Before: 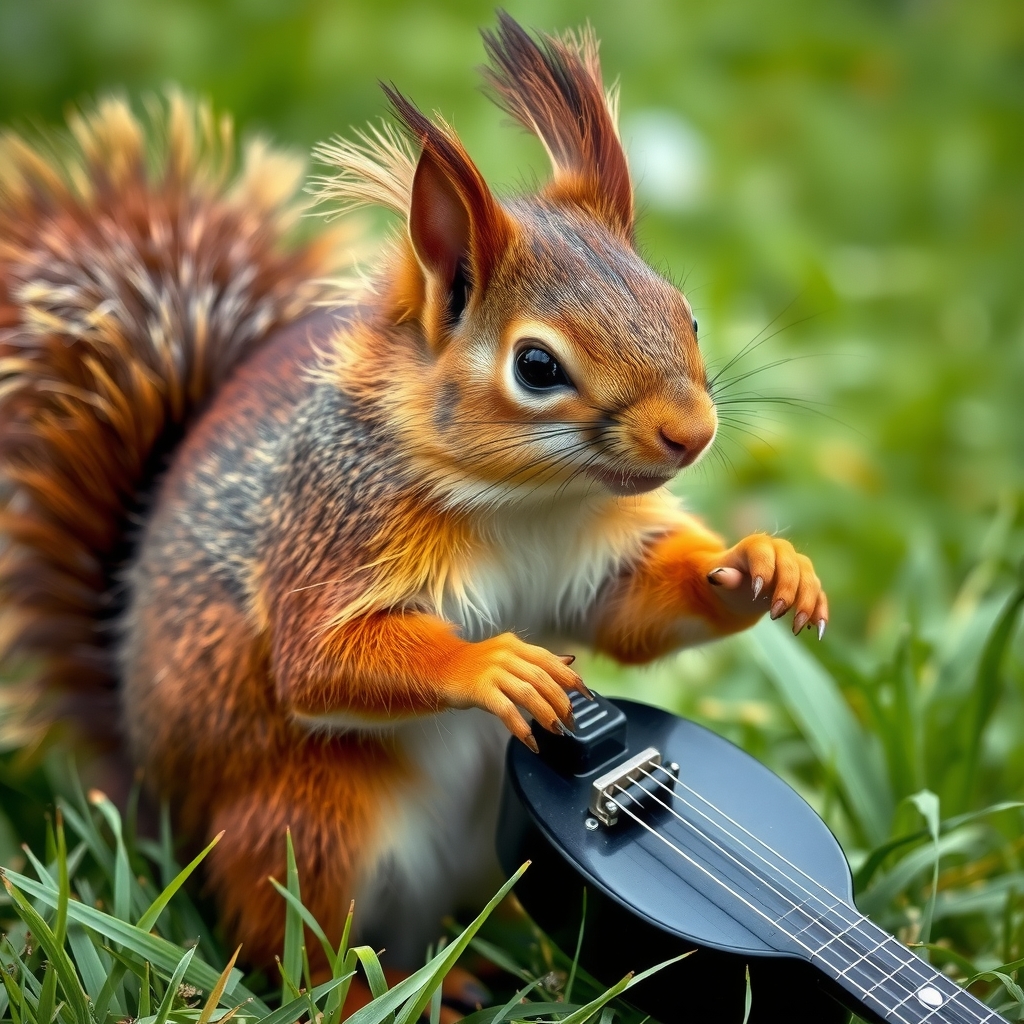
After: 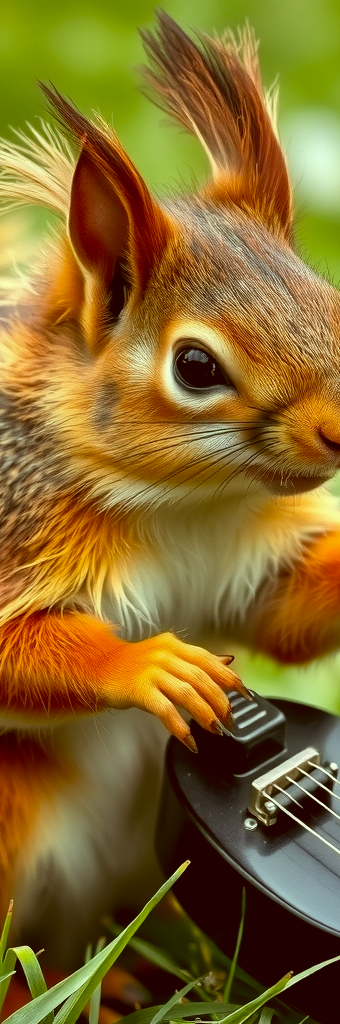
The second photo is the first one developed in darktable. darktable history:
crop: left 33.36%, right 33.36%
color correction: highlights a* -5.3, highlights b* 9.8, shadows a* 9.8, shadows b* 24.26
